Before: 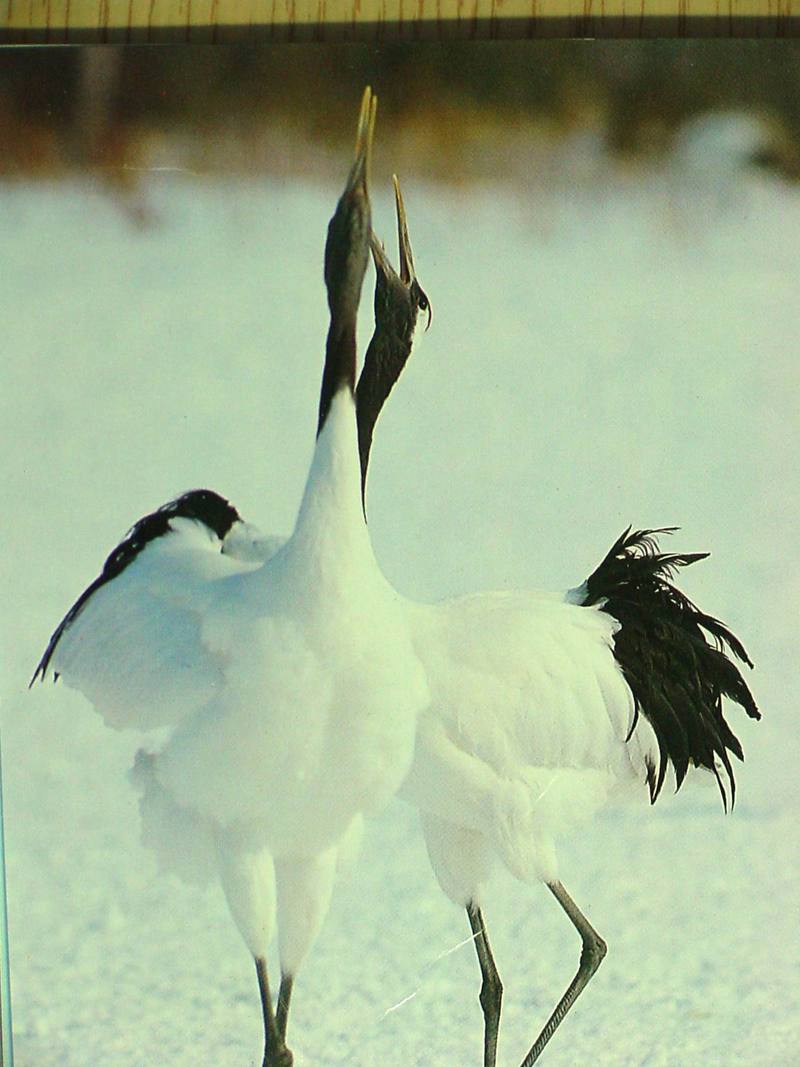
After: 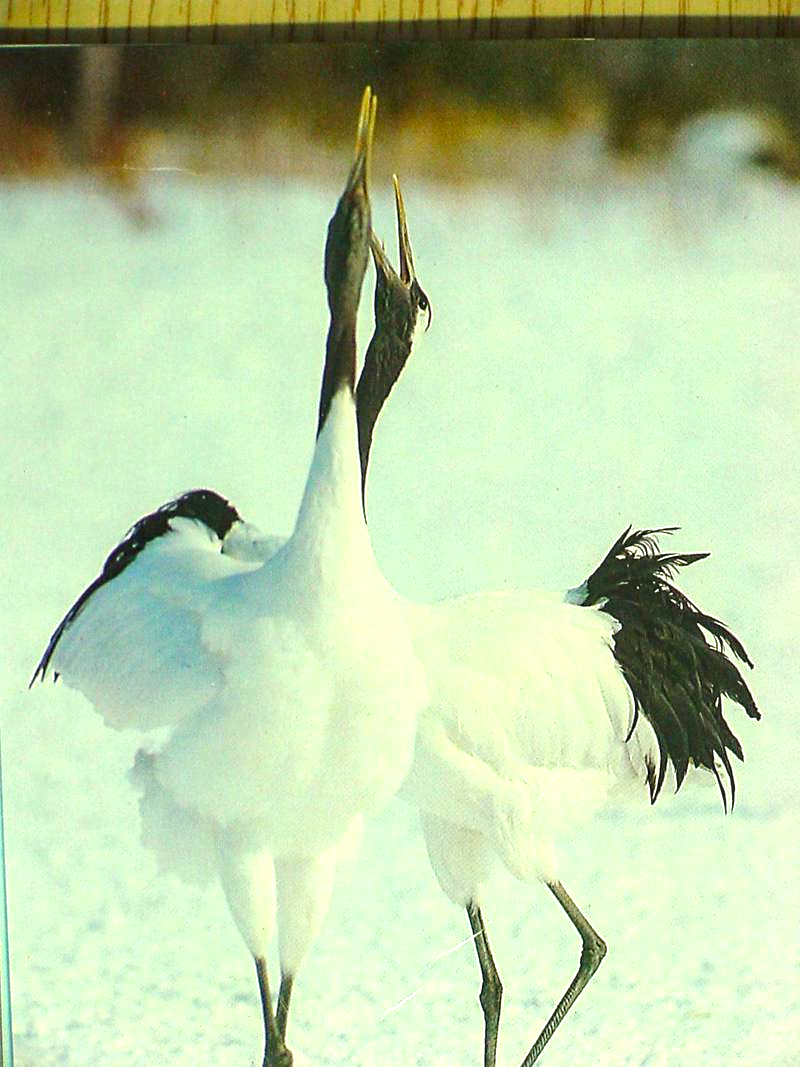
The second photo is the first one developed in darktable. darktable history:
sharpen: radius 1.872, amount 0.413, threshold 1.634
local contrast: detail 130%
exposure: exposure 0.561 EV, compensate exposure bias true, compensate highlight preservation false
color balance rgb: shadows lift › chroma 0.654%, shadows lift › hue 114.96°, linear chroma grading › global chroma 13.479%, perceptual saturation grading › global saturation 0.406%, perceptual brilliance grading › mid-tones 9.706%, perceptual brilliance grading › shadows 14.282%, global vibrance 6.816%, saturation formula JzAzBz (2021)
